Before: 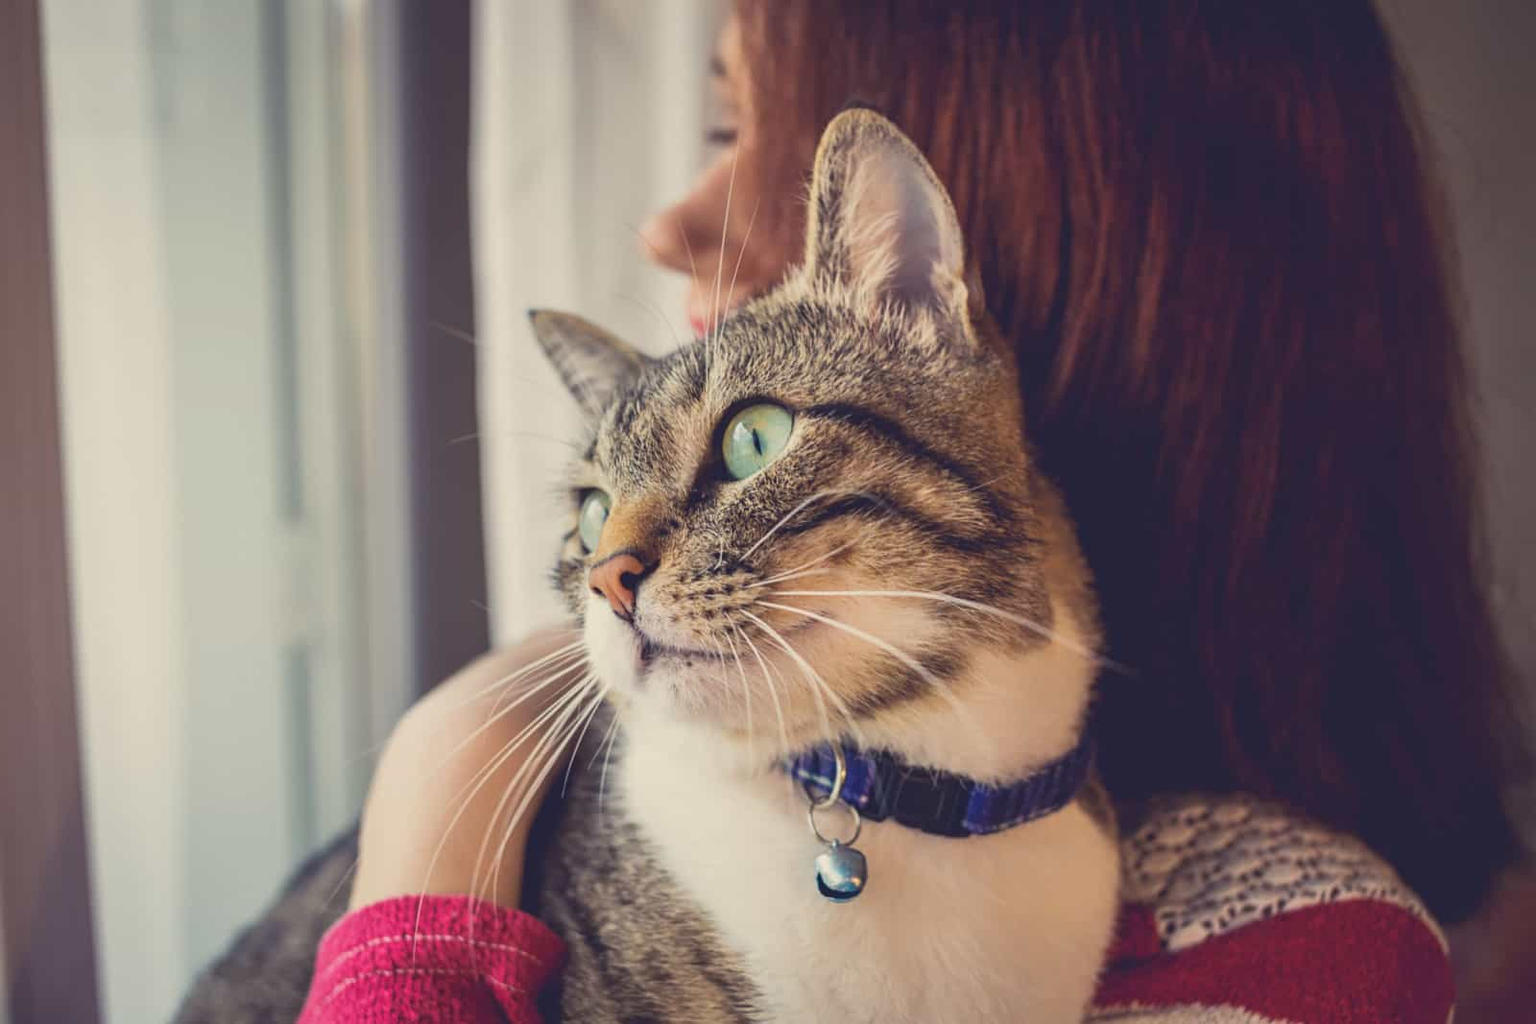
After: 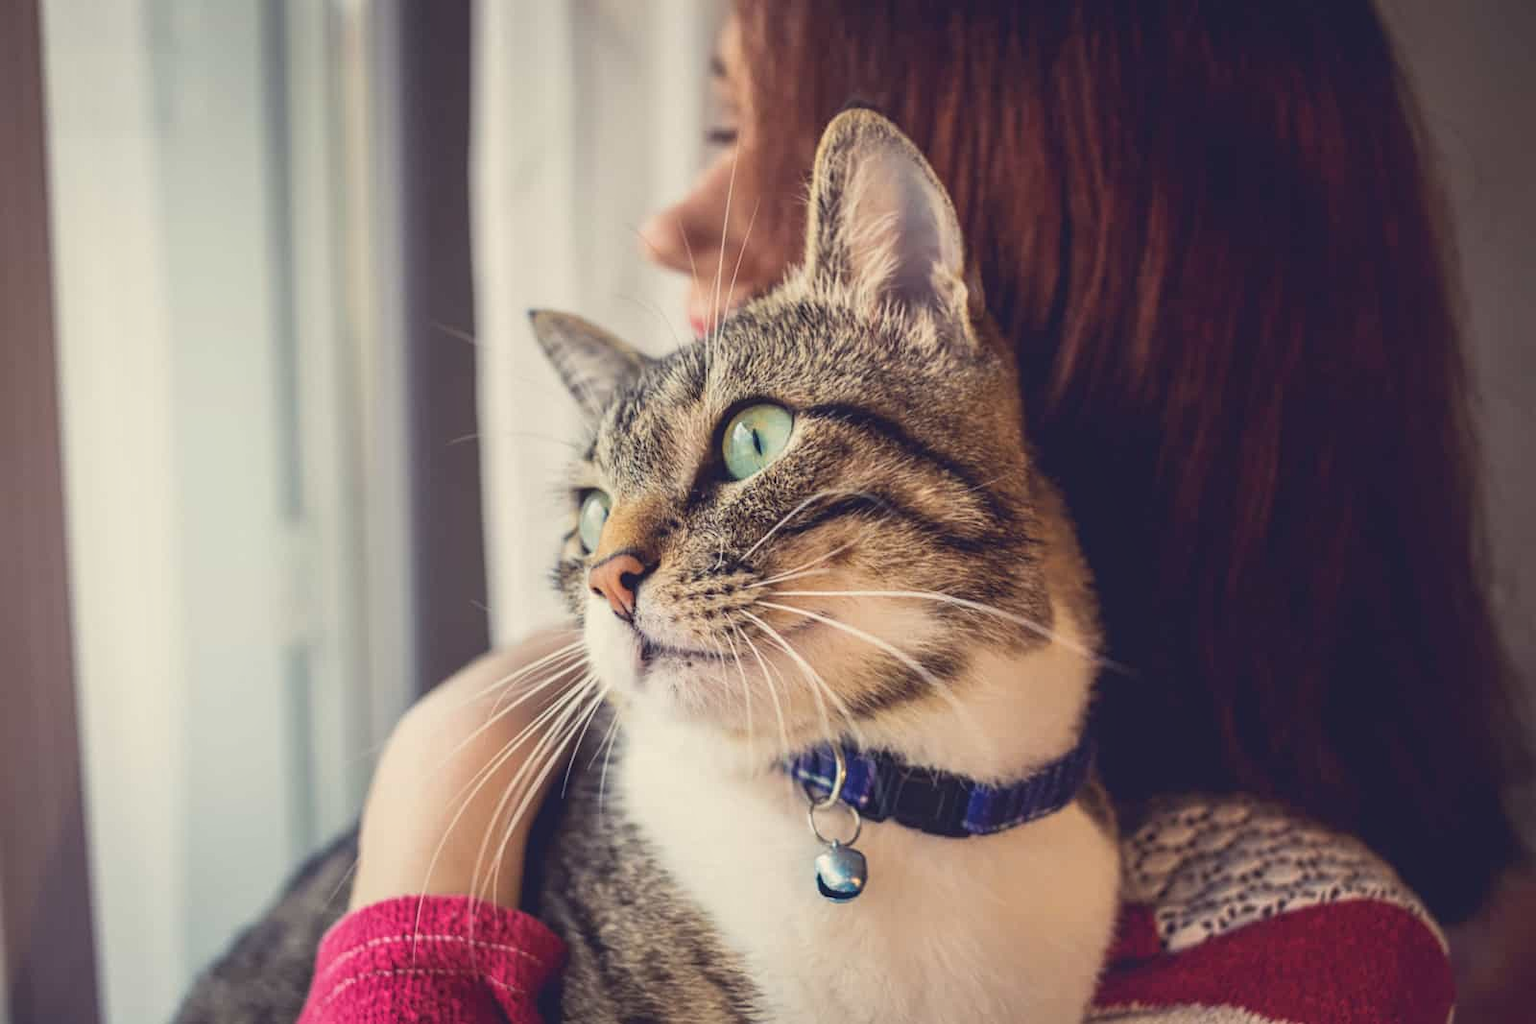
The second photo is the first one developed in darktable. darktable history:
vignetting: fall-off start 116.31%, fall-off radius 58.09%
local contrast: highlights 103%, shadows 100%, detail 119%, midtone range 0.2
contrast brightness saturation: contrast 0.072
shadows and highlights: shadows -22.27, highlights 47.58, soften with gaussian
